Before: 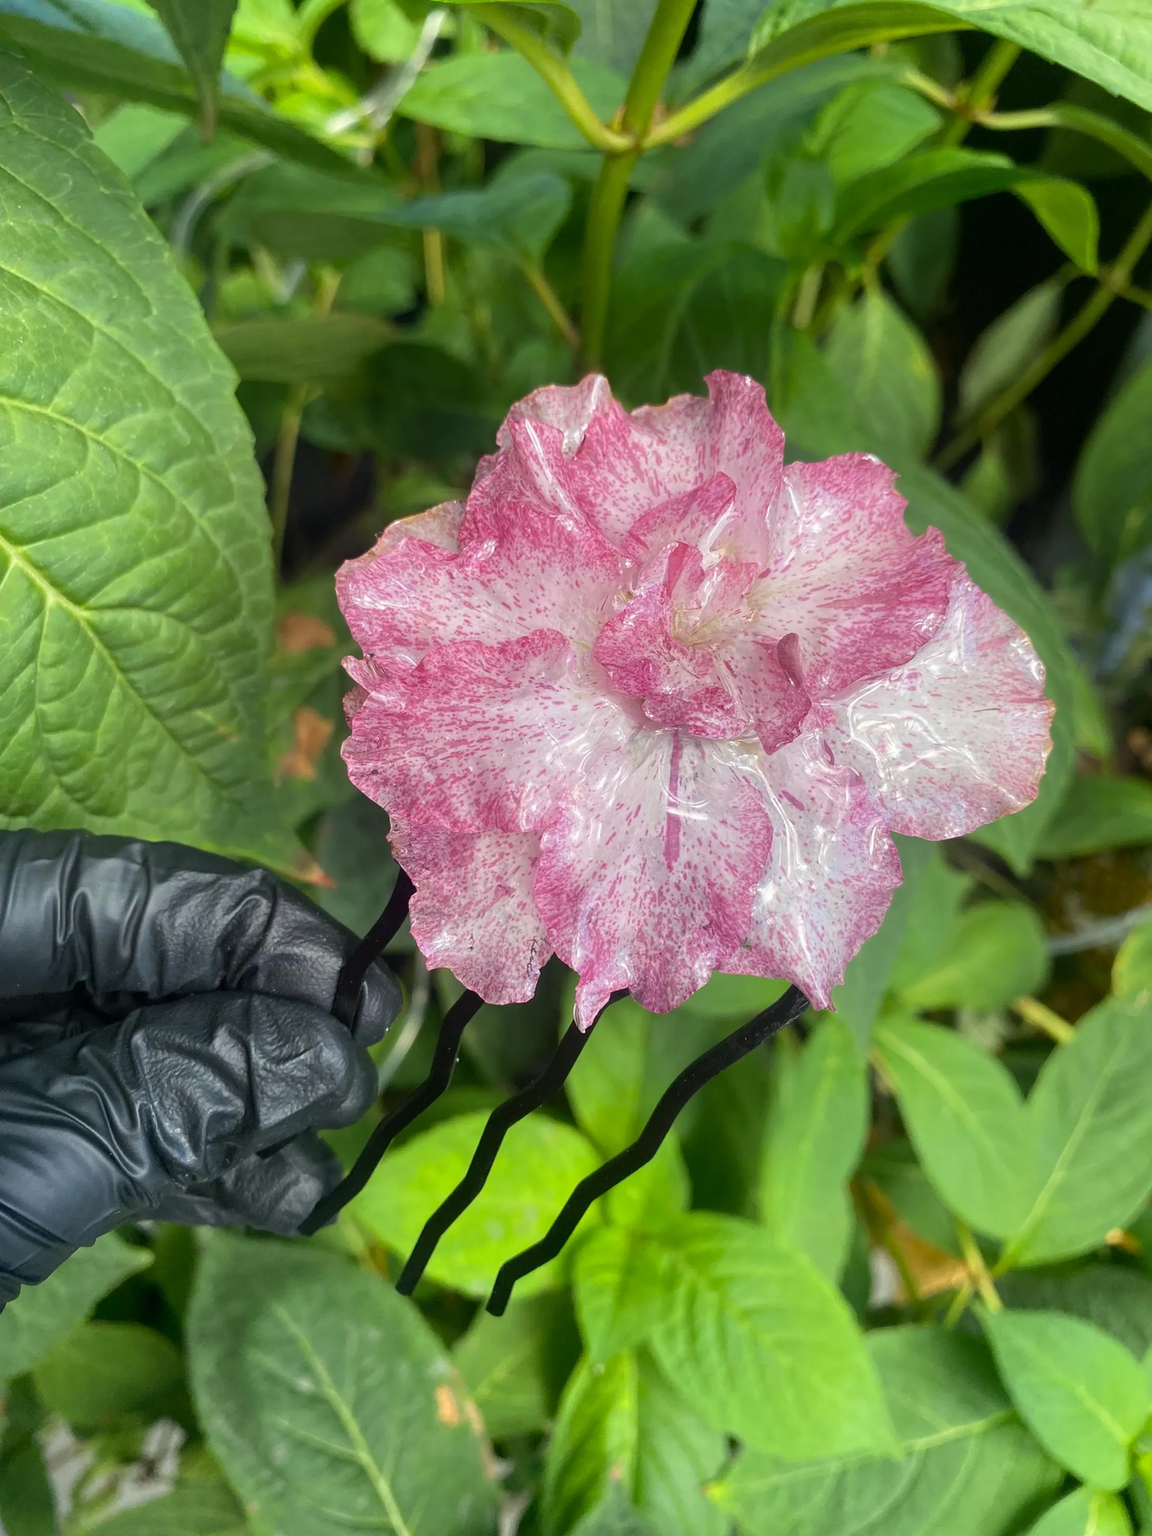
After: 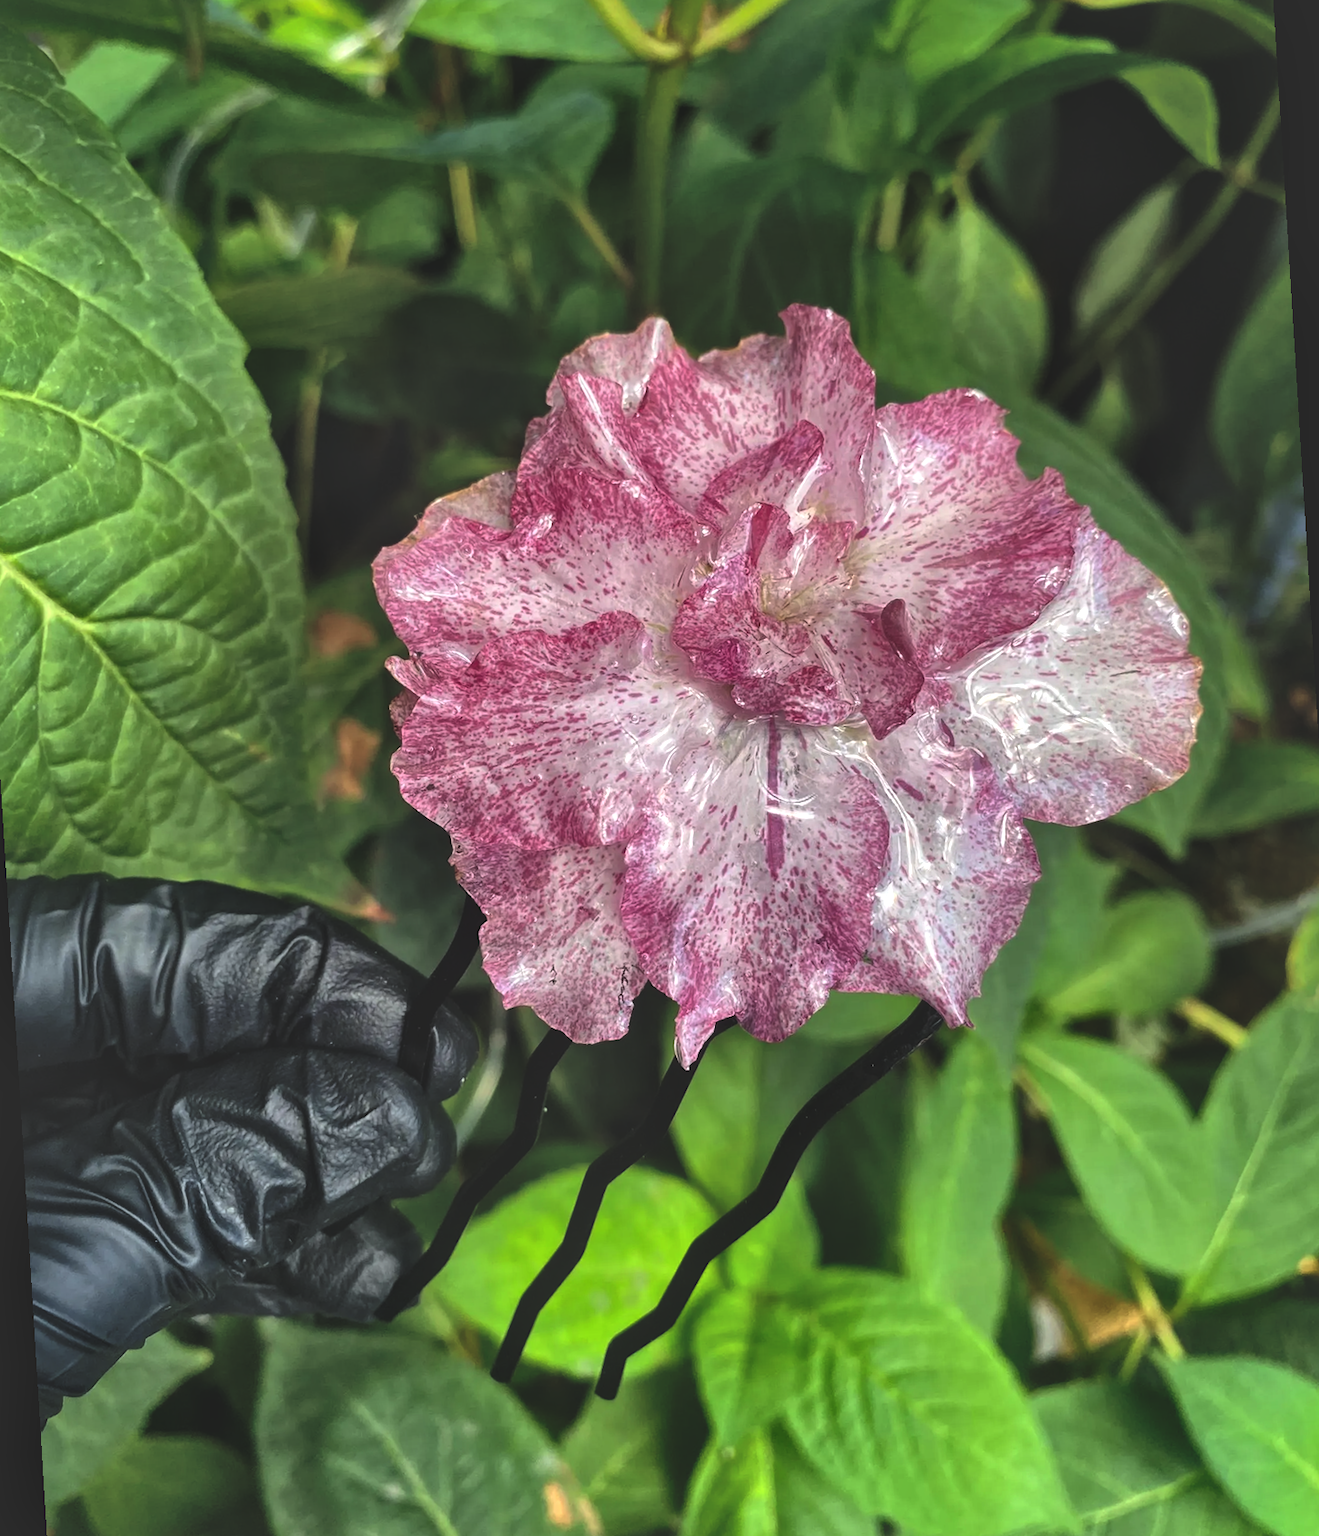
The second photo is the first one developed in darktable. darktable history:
local contrast: mode bilateral grid, contrast 20, coarseness 50, detail 171%, midtone range 0.2
rotate and perspective: rotation -3.52°, crop left 0.036, crop right 0.964, crop top 0.081, crop bottom 0.919
rgb curve: curves: ch0 [(0, 0.186) (0.314, 0.284) (0.775, 0.708) (1, 1)], compensate middle gray true, preserve colors none
